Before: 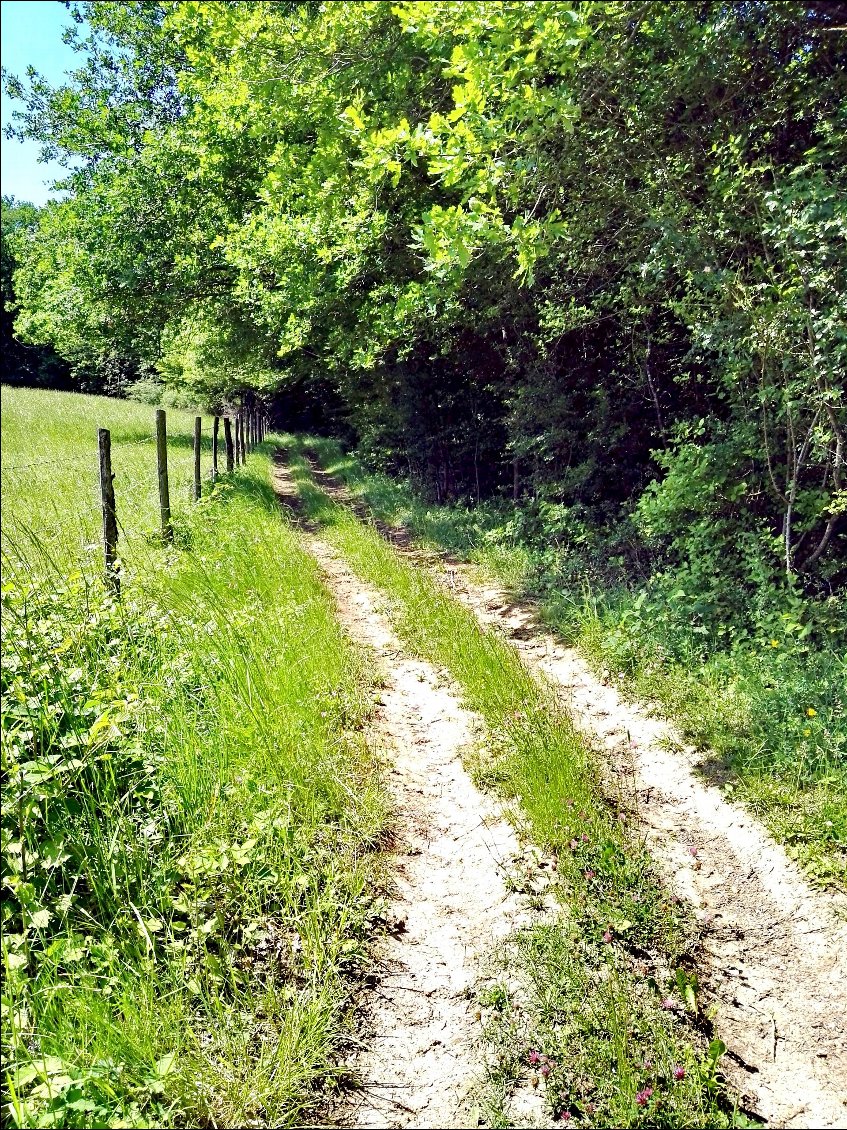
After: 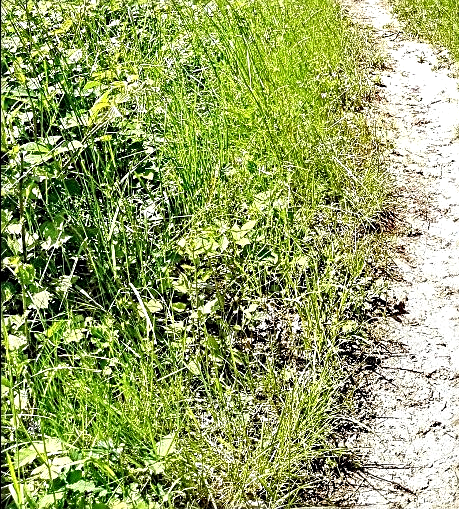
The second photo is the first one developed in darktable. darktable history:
sharpen: on, module defaults
crop and rotate: top 54.808%, right 45.797%, bottom 0.124%
local contrast: highlights 60%, shadows 61%, detail 160%
